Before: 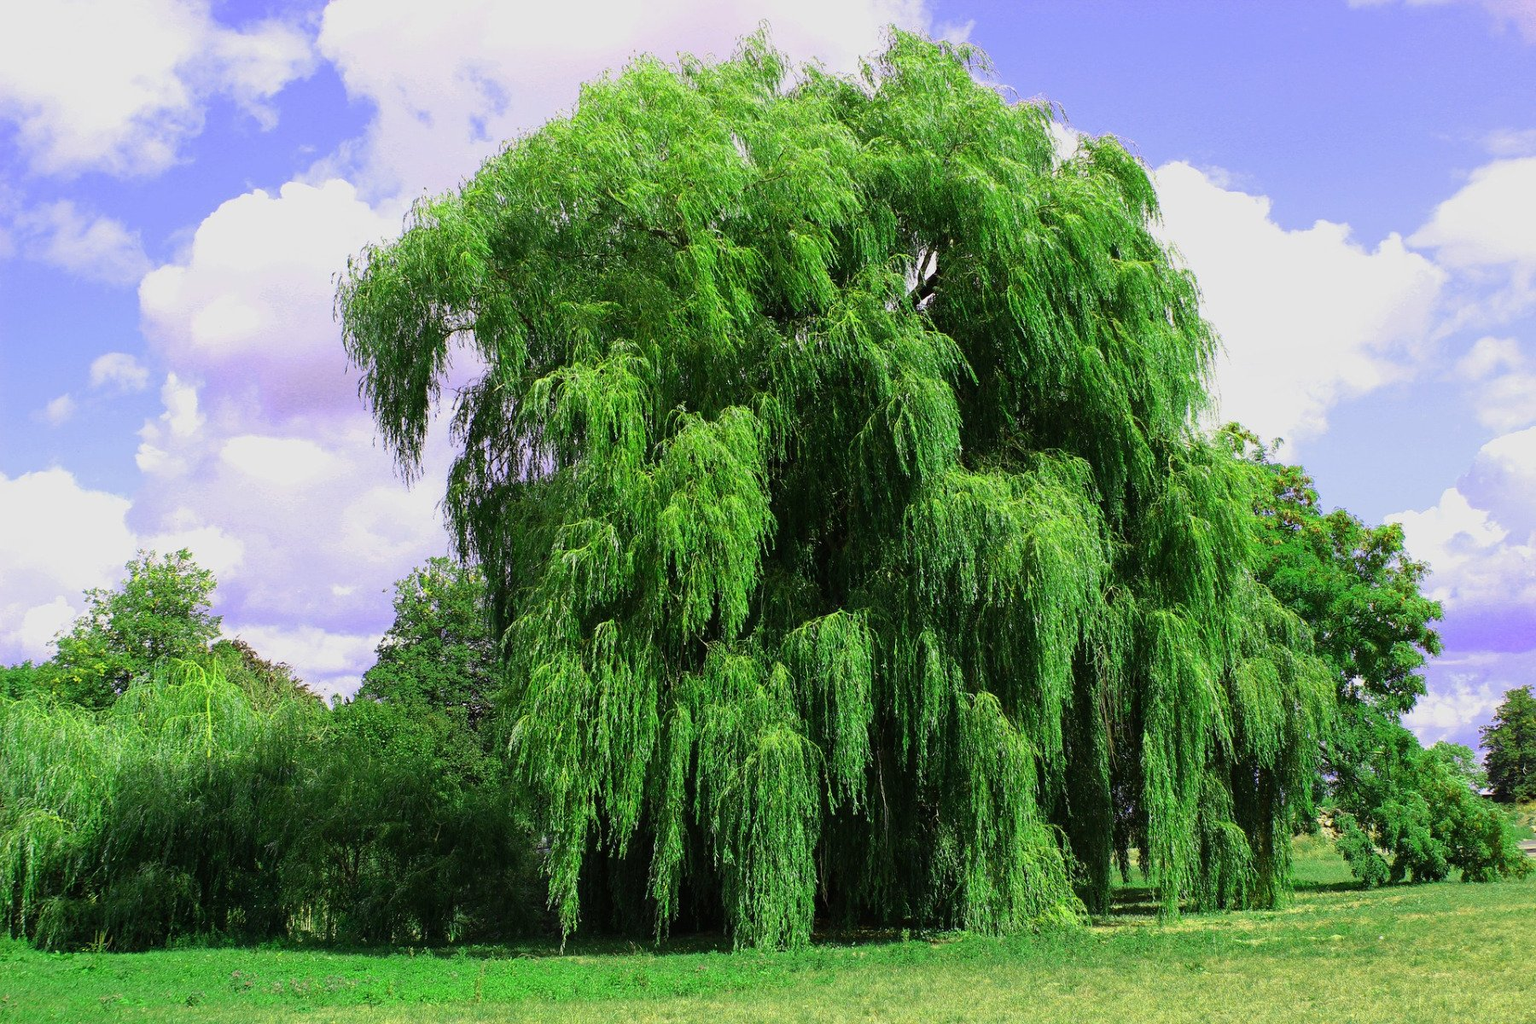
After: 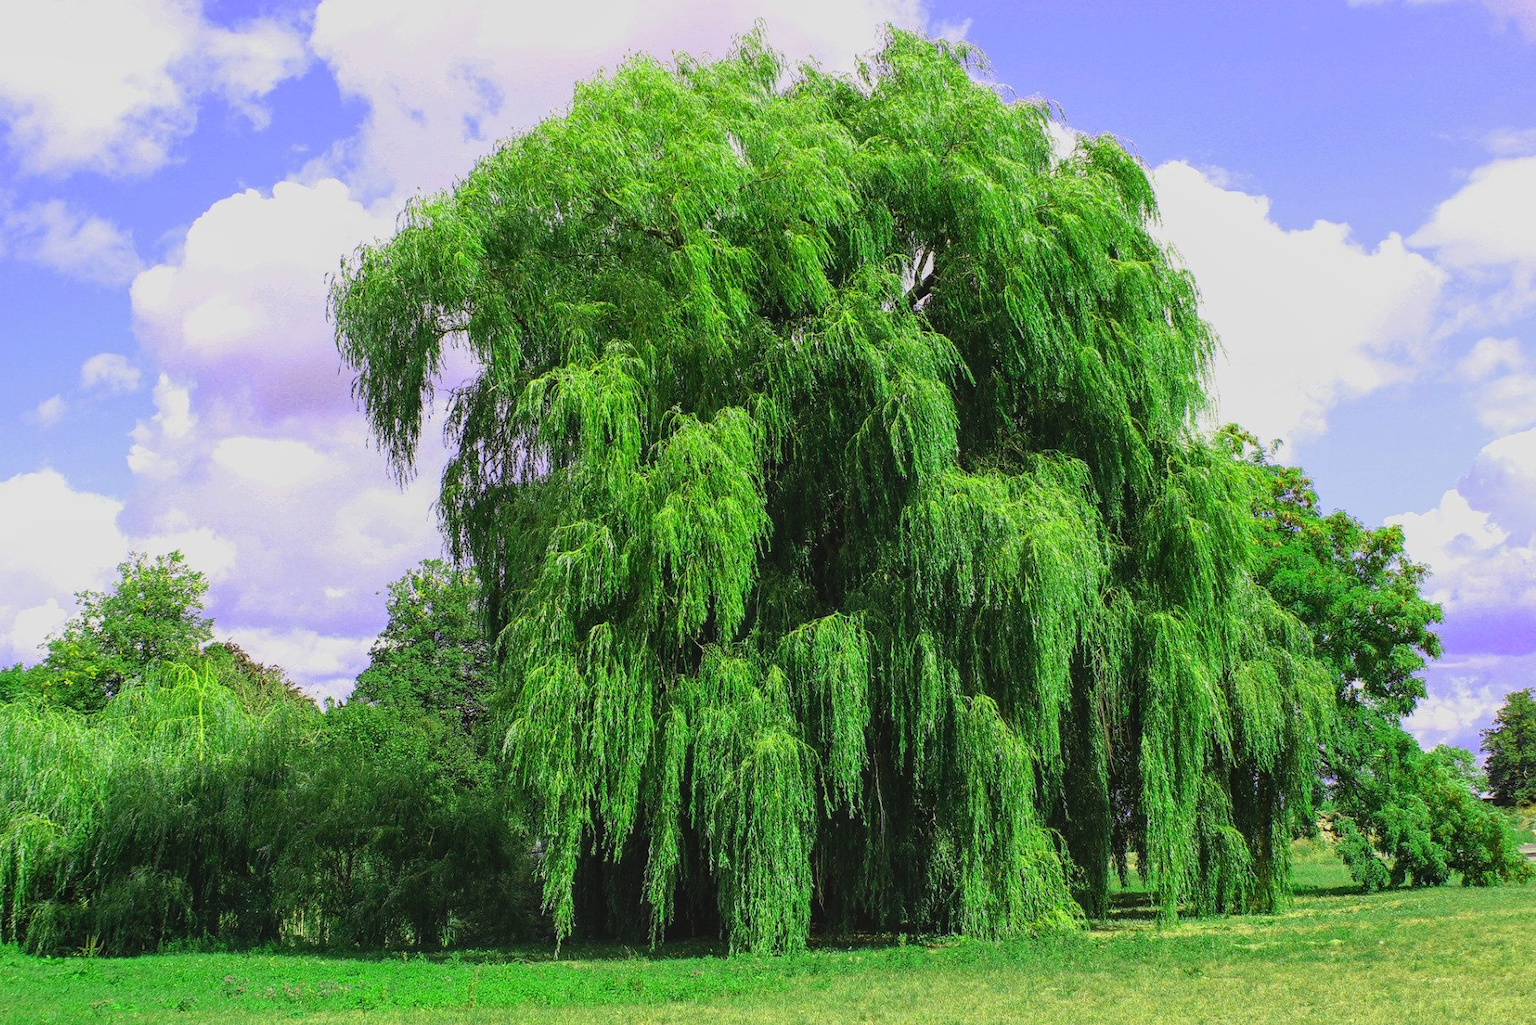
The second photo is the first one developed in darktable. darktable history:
contrast brightness saturation: contrast -0.1, brightness 0.05, saturation 0.08
local contrast: on, module defaults
crop and rotate: left 0.614%, top 0.179%, bottom 0.309%
